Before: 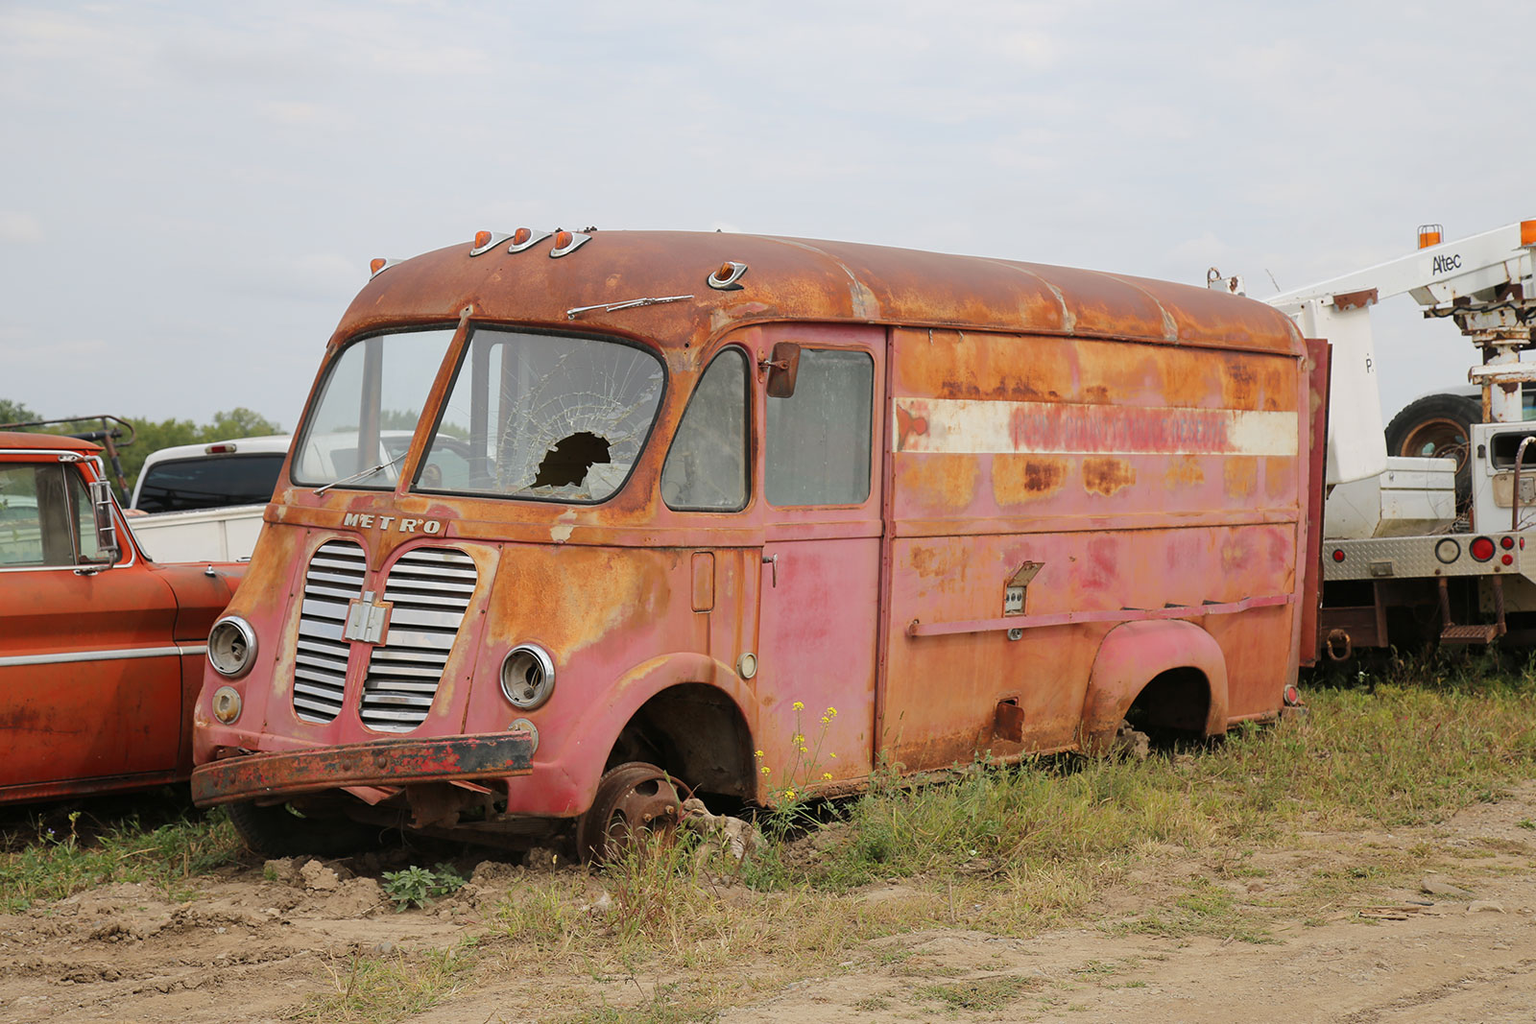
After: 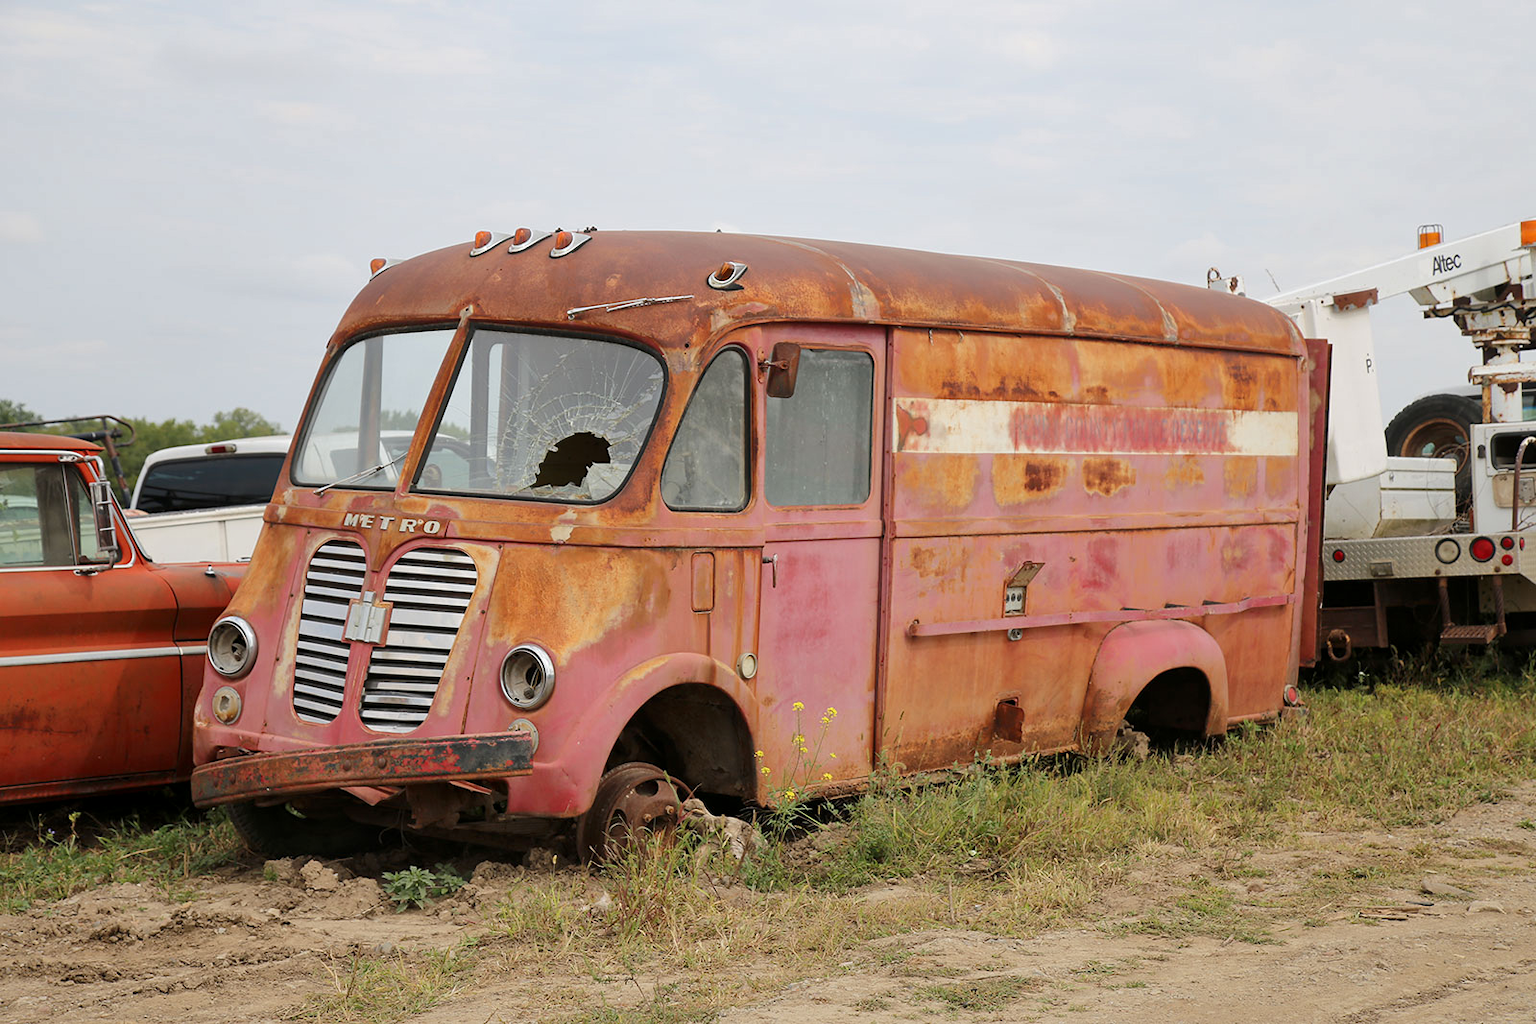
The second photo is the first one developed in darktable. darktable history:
contrast brightness saturation: contrast 0.073
local contrast: mode bilateral grid, contrast 20, coarseness 49, detail 121%, midtone range 0.2
